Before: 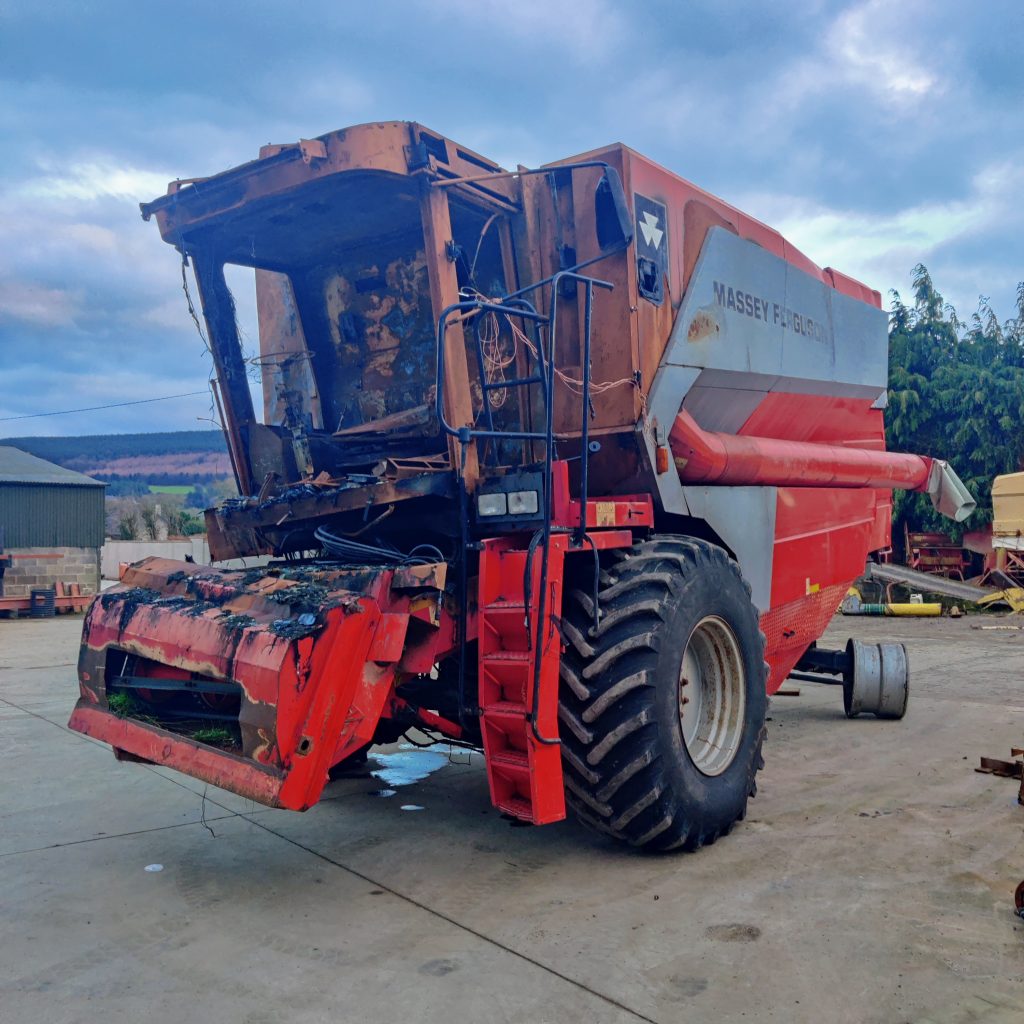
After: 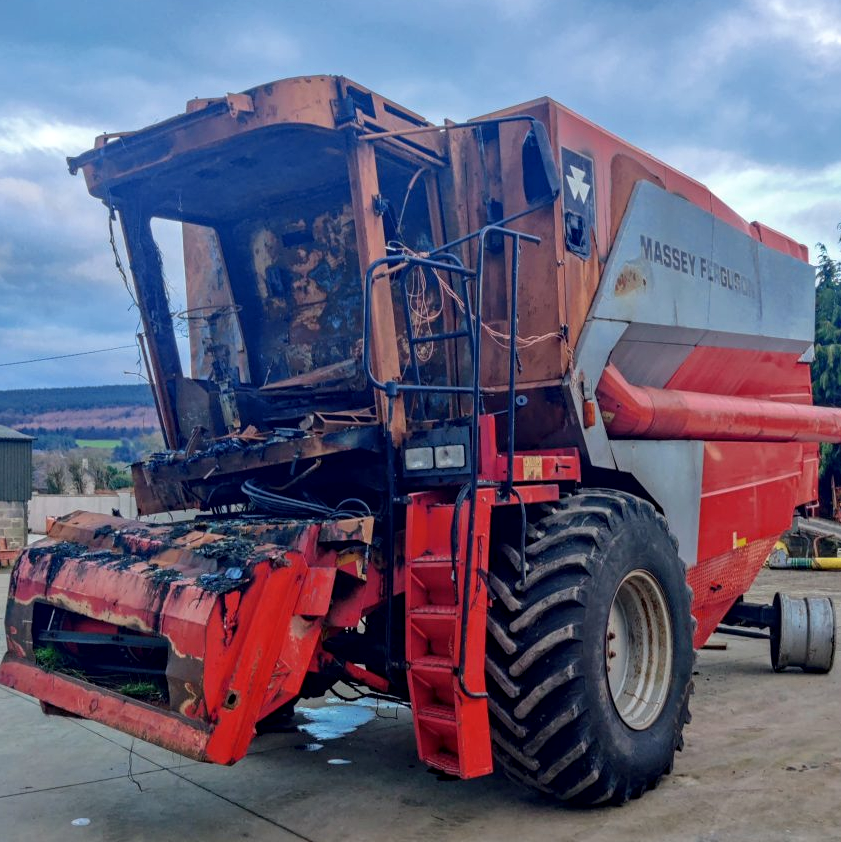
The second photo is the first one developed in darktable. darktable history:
local contrast: on, module defaults
crop and rotate: left 7.196%, top 4.574%, right 10.605%, bottom 13.178%
